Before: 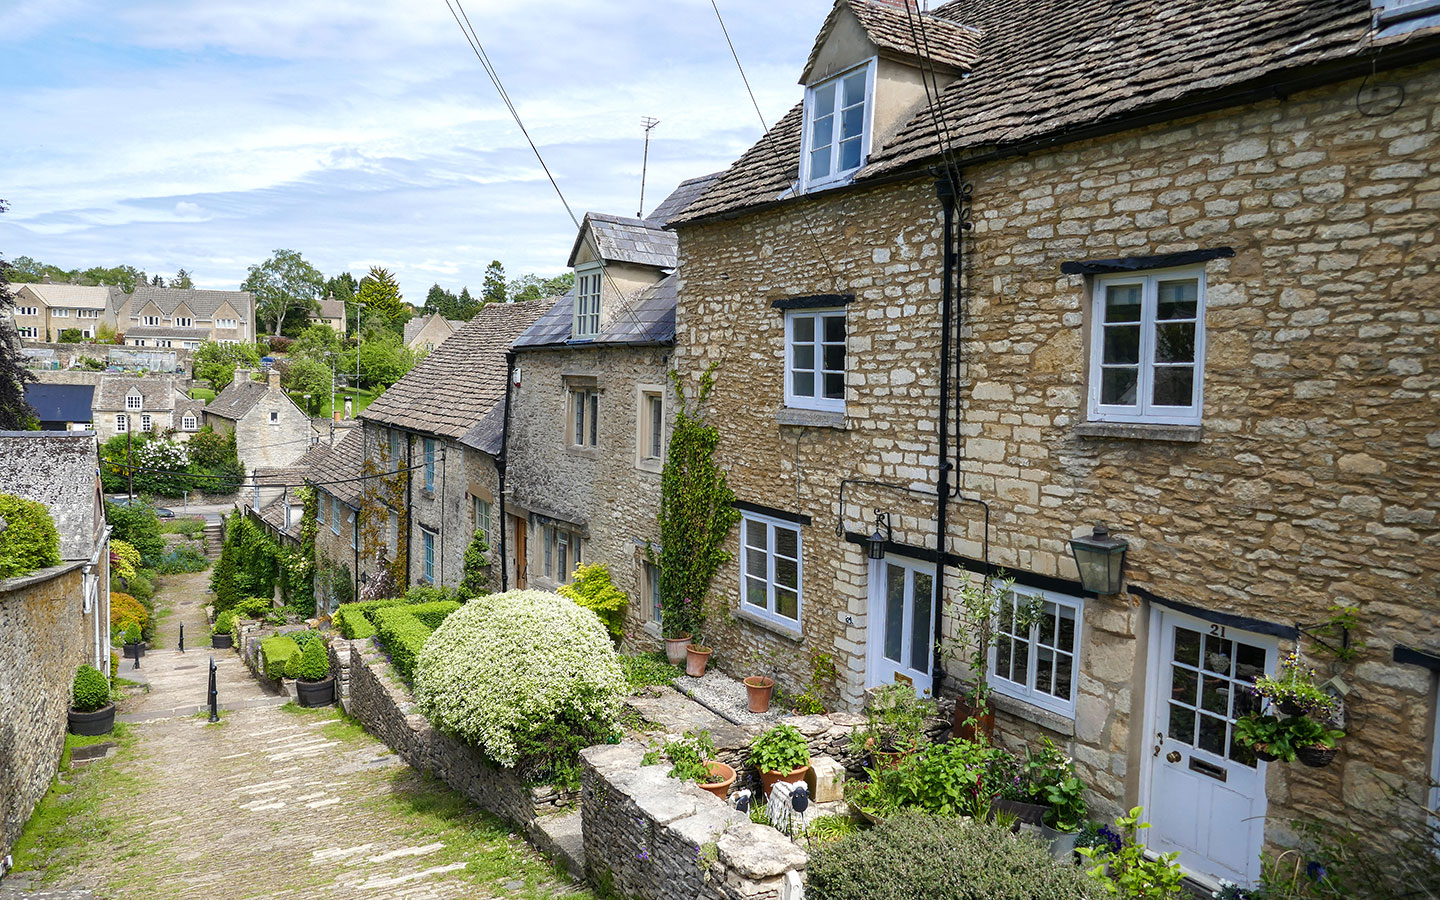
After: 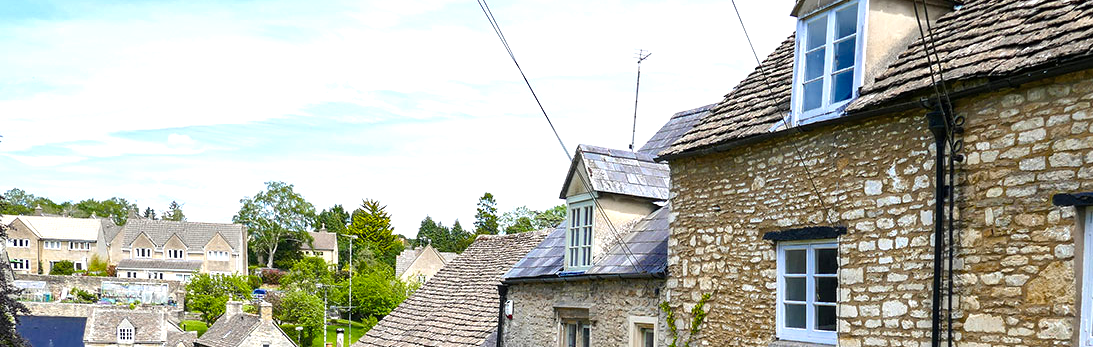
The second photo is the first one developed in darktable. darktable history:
color zones: curves: ch0 [(0, 0.5) (0.143, 0.52) (0.286, 0.5) (0.429, 0.5) (0.571, 0.5) (0.714, 0.5) (0.857, 0.5) (1, 0.5)]; ch1 [(0, 0.489) (0.155, 0.45) (0.286, 0.466) (0.429, 0.5) (0.571, 0.5) (0.714, 0.5) (0.857, 0.5) (1, 0.489)]
crop: left 0.569%, top 7.636%, right 23.517%, bottom 53.777%
color balance rgb: highlights gain › luminance 15.05%, linear chroma grading › shadows -3.617%, linear chroma grading › highlights -2.936%, perceptual saturation grading › global saturation 25.196%, perceptual brilliance grading › global brilliance 19.547%, global vibrance 1.009%, saturation formula JzAzBz (2021)
